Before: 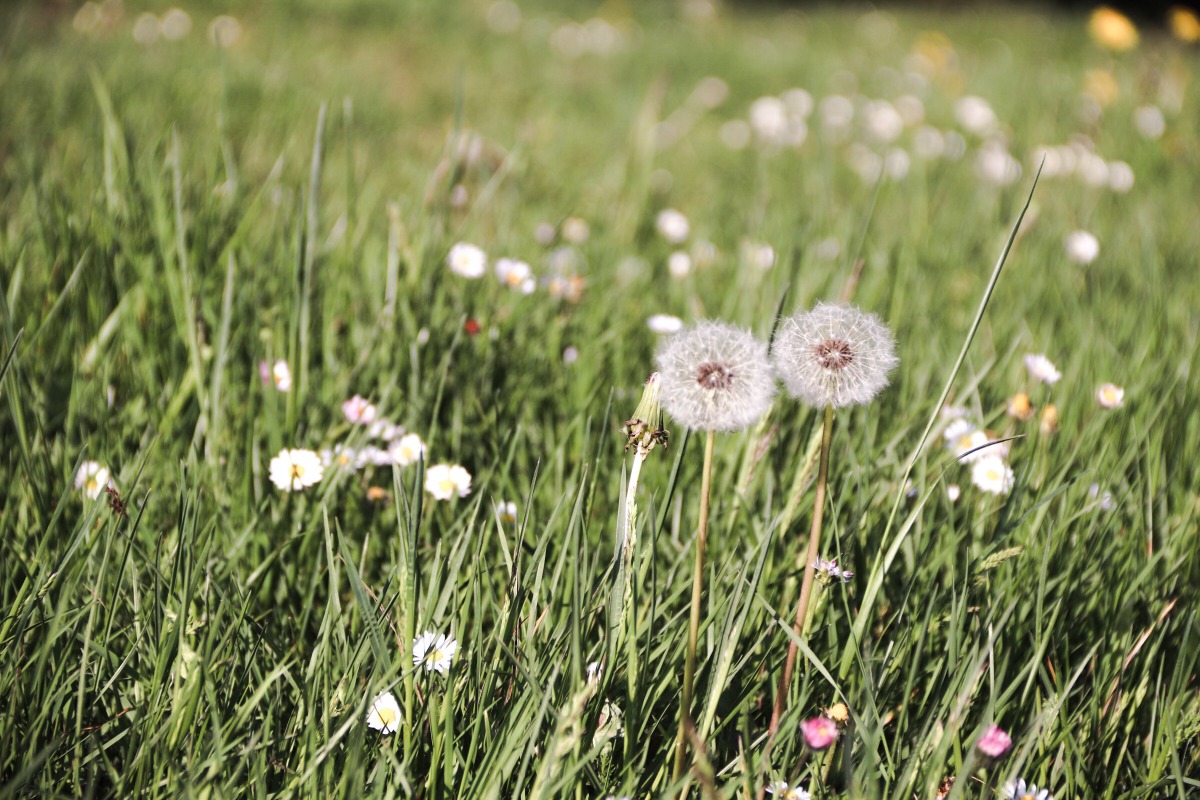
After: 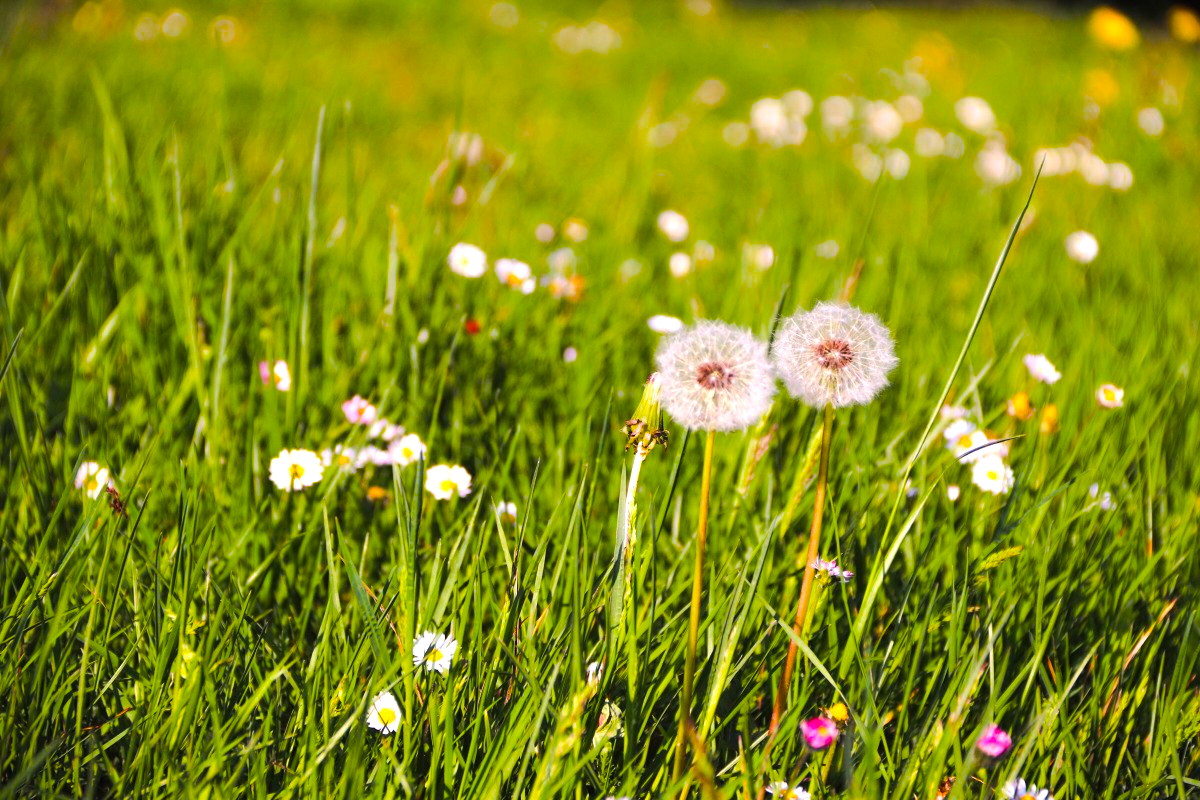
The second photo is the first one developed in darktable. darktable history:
color balance rgb: linear chroma grading › highlights 99.755%, linear chroma grading › global chroma 23.88%, perceptual saturation grading › global saturation 10.504%, perceptual brilliance grading › global brilliance 9.85%, perceptual brilliance grading › shadows 15.513%, global vibrance 16.239%, saturation formula JzAzBz (2021)
